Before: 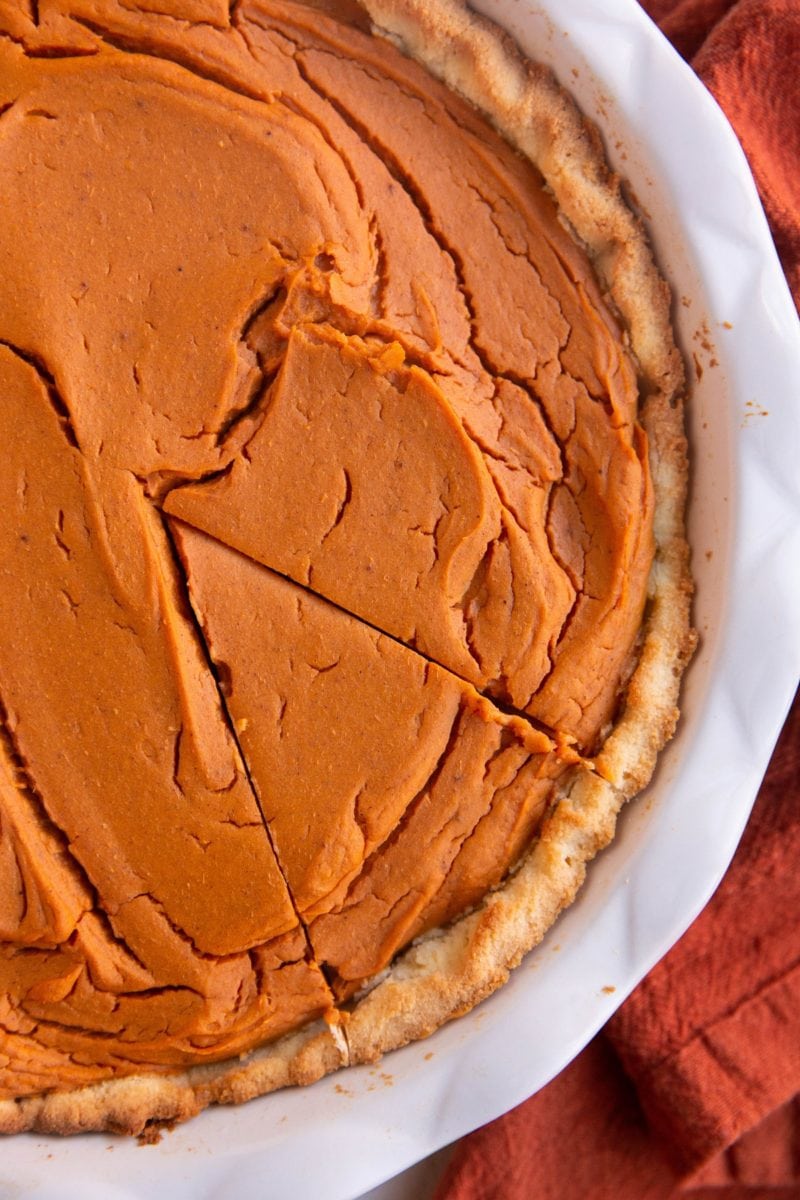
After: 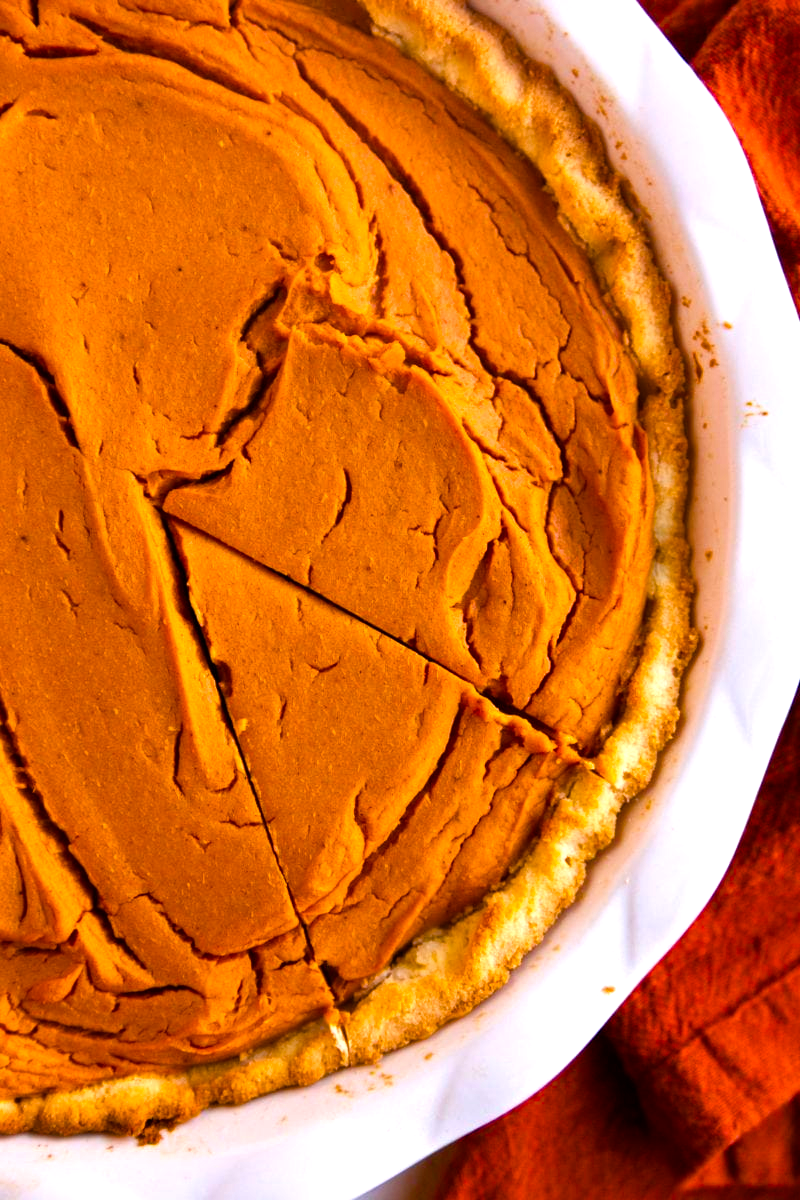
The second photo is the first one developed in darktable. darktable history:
color balance rgb: power › hue 329.98°, linear chroma grading › global chroma 24.957%, perceptual saturation grading › global saturation 20%, perceptual saturation grading › highlights -25.487%, perceptual saturation grading › shadows 49.297%, perceptual brilliance grading › highlights 11.71%, global vibrance 30.12%, contrast 9.917%
